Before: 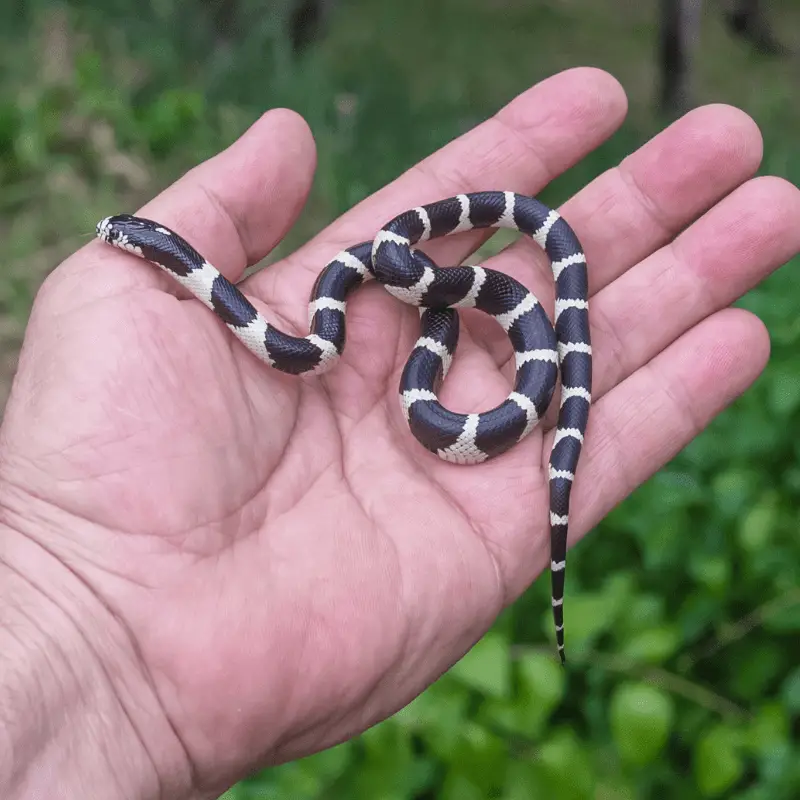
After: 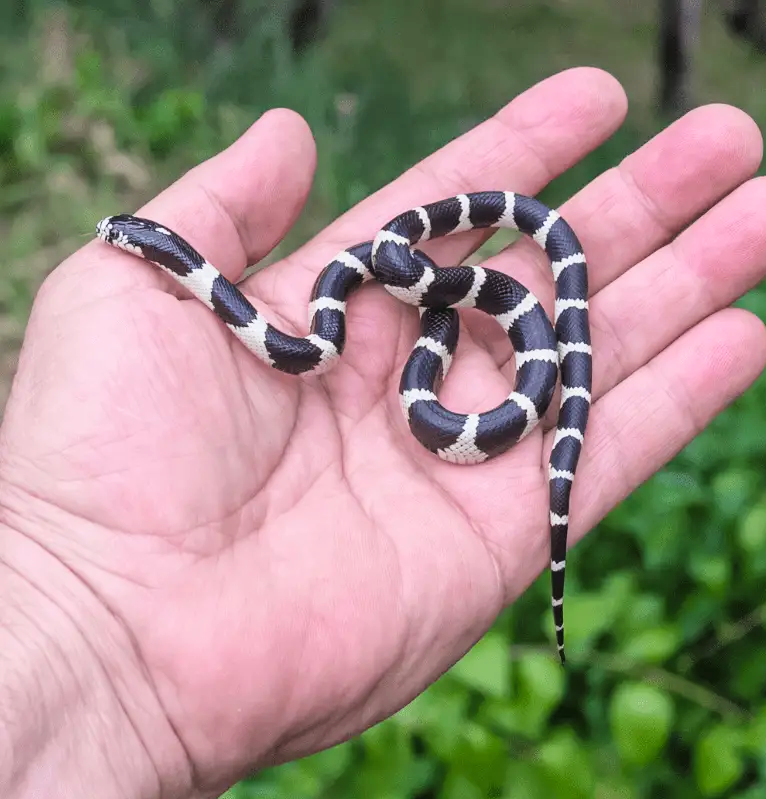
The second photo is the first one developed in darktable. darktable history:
tone curve: curves: ch0 [(0, 0) (0.004, 0.001) (0.133, 0.112) (0.325, 0.362) (0.832, 0.893) (1, 1)], color space Lab, linked channels, preserve colors none
crop: right 4.126%, bottom 0.031%
